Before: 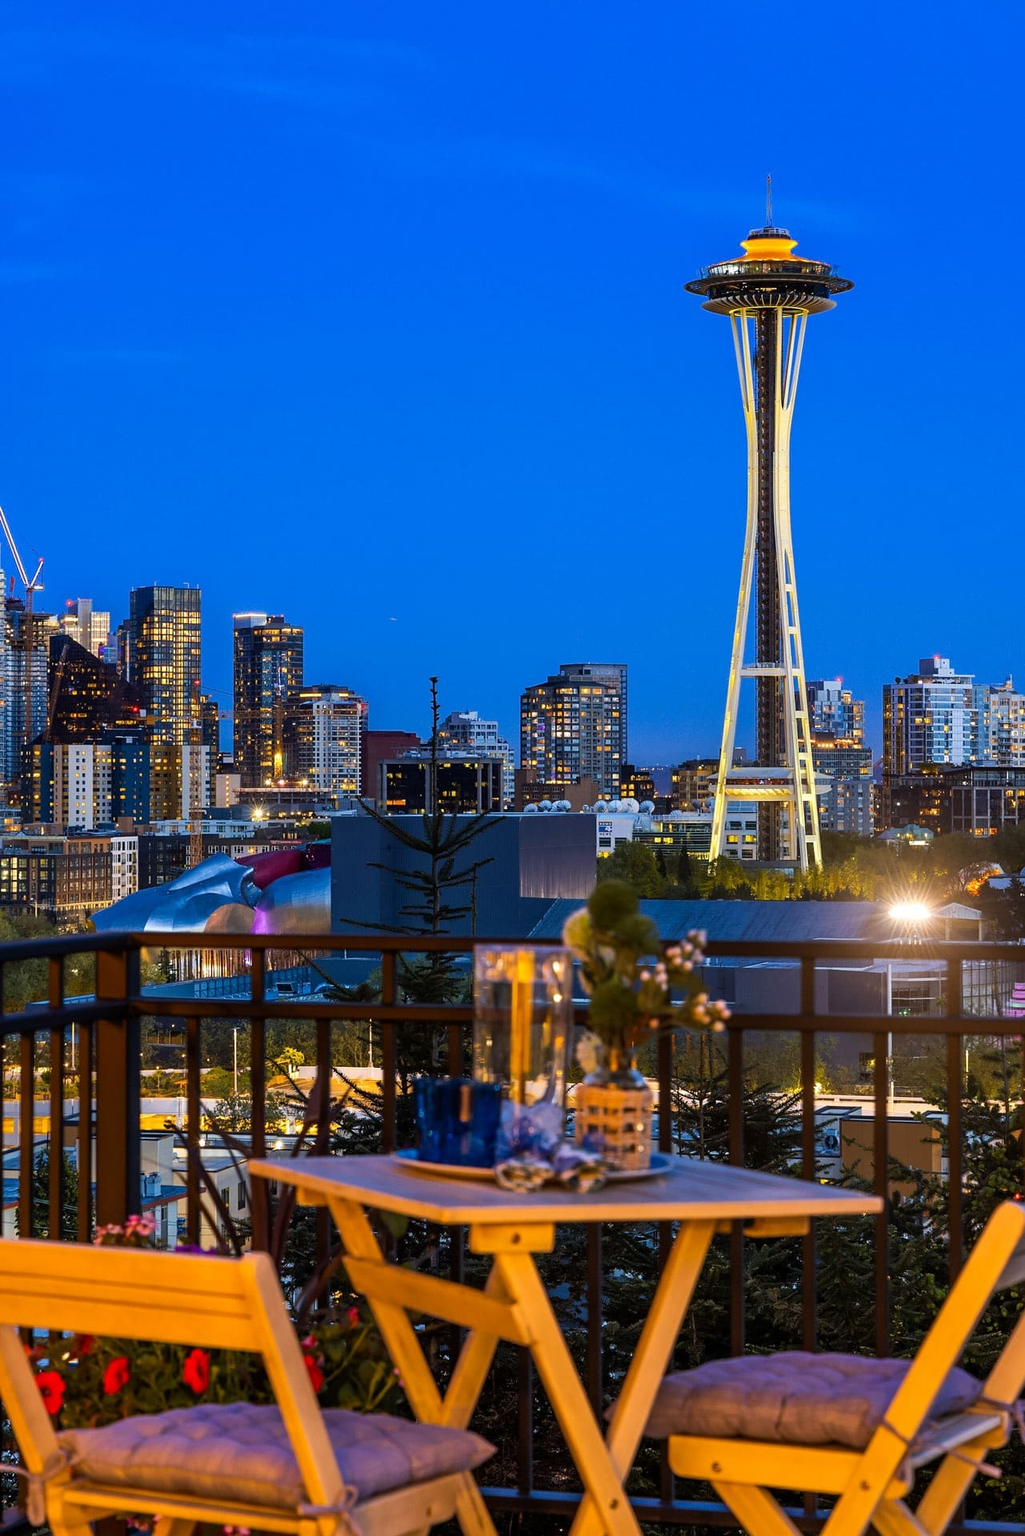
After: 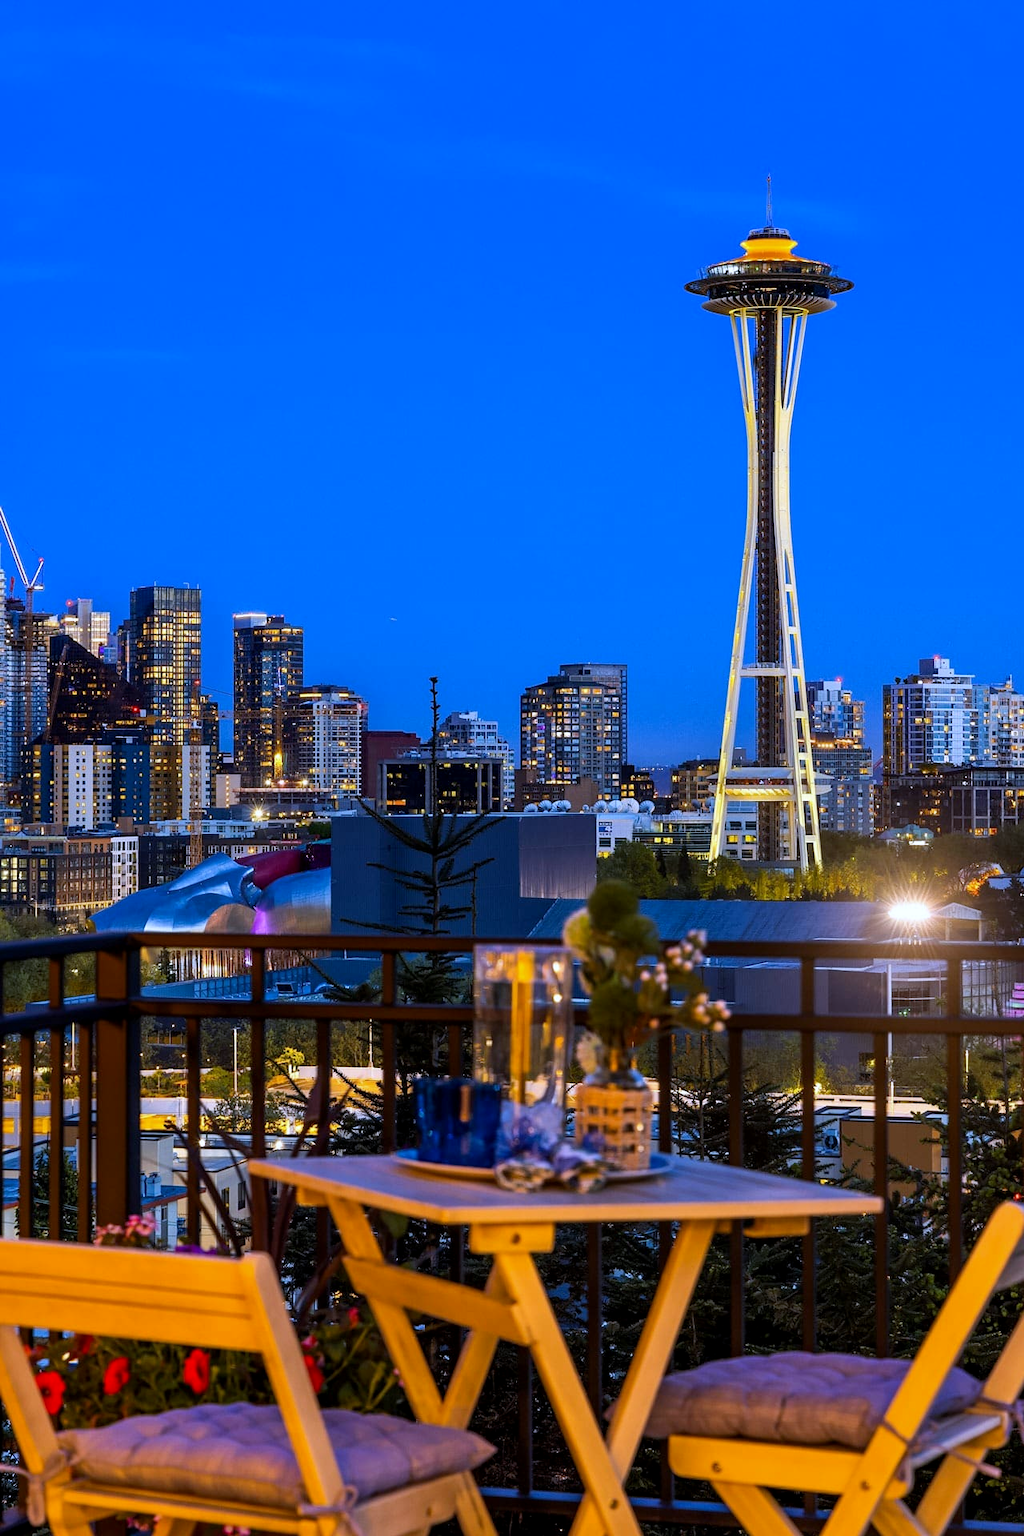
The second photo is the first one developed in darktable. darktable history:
color balance: mode lift, gamma, gain (sRGB), lift [0.97, 1, 1, 1], gamma [1.03, 1, 1, 1]
white balance: red 0.967, blue 1.119, emerald 0.756
